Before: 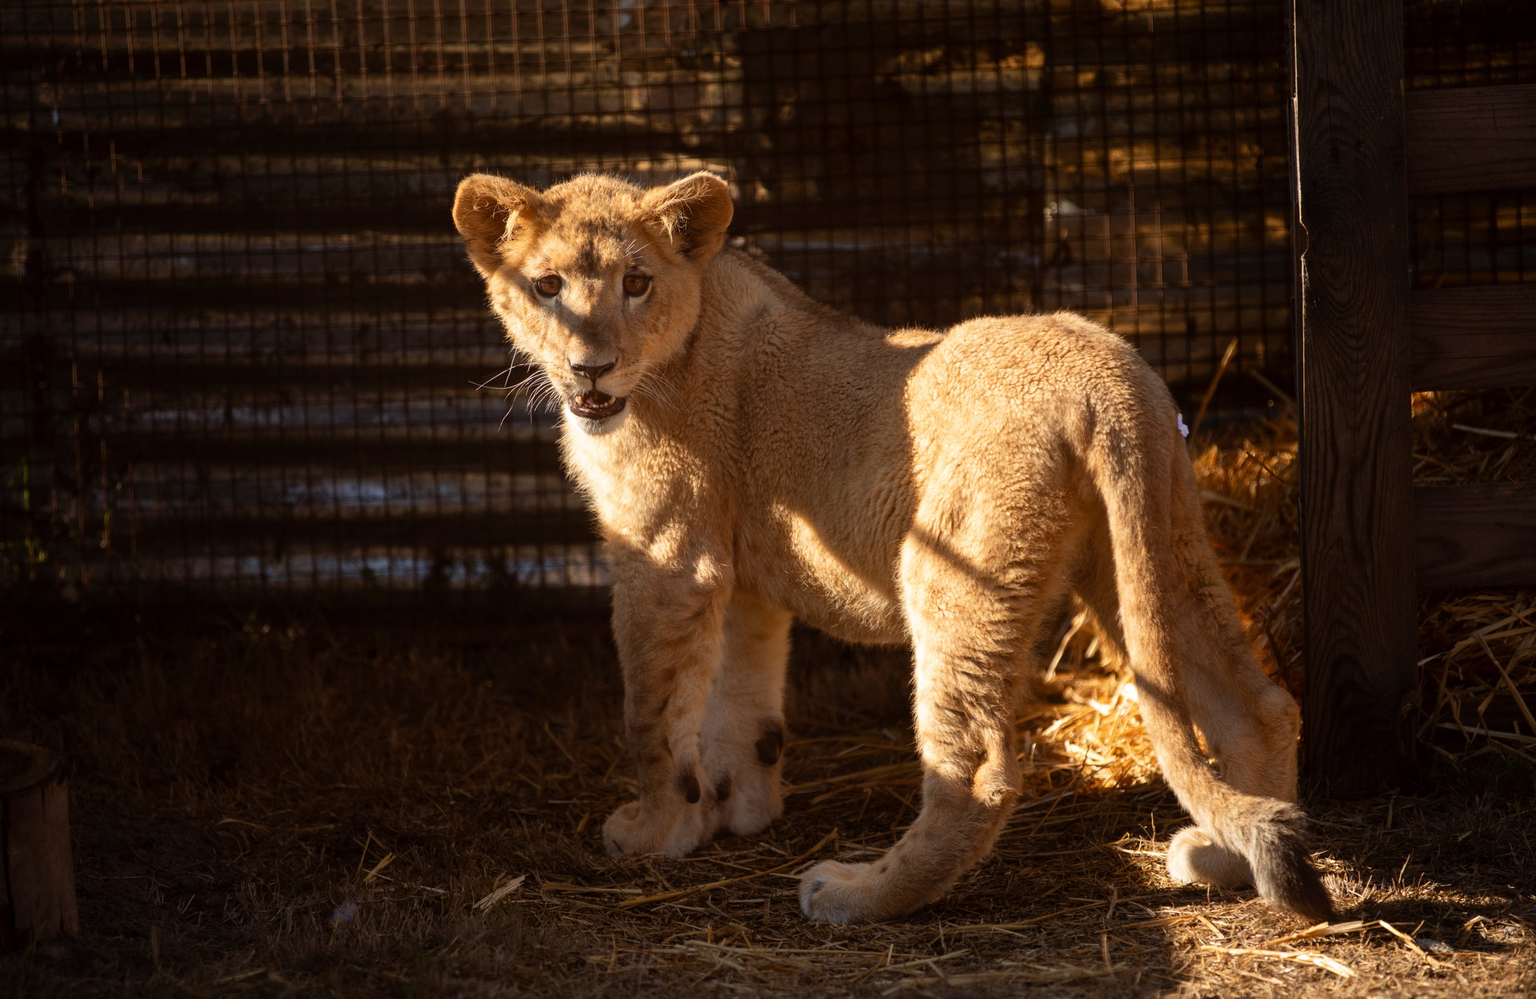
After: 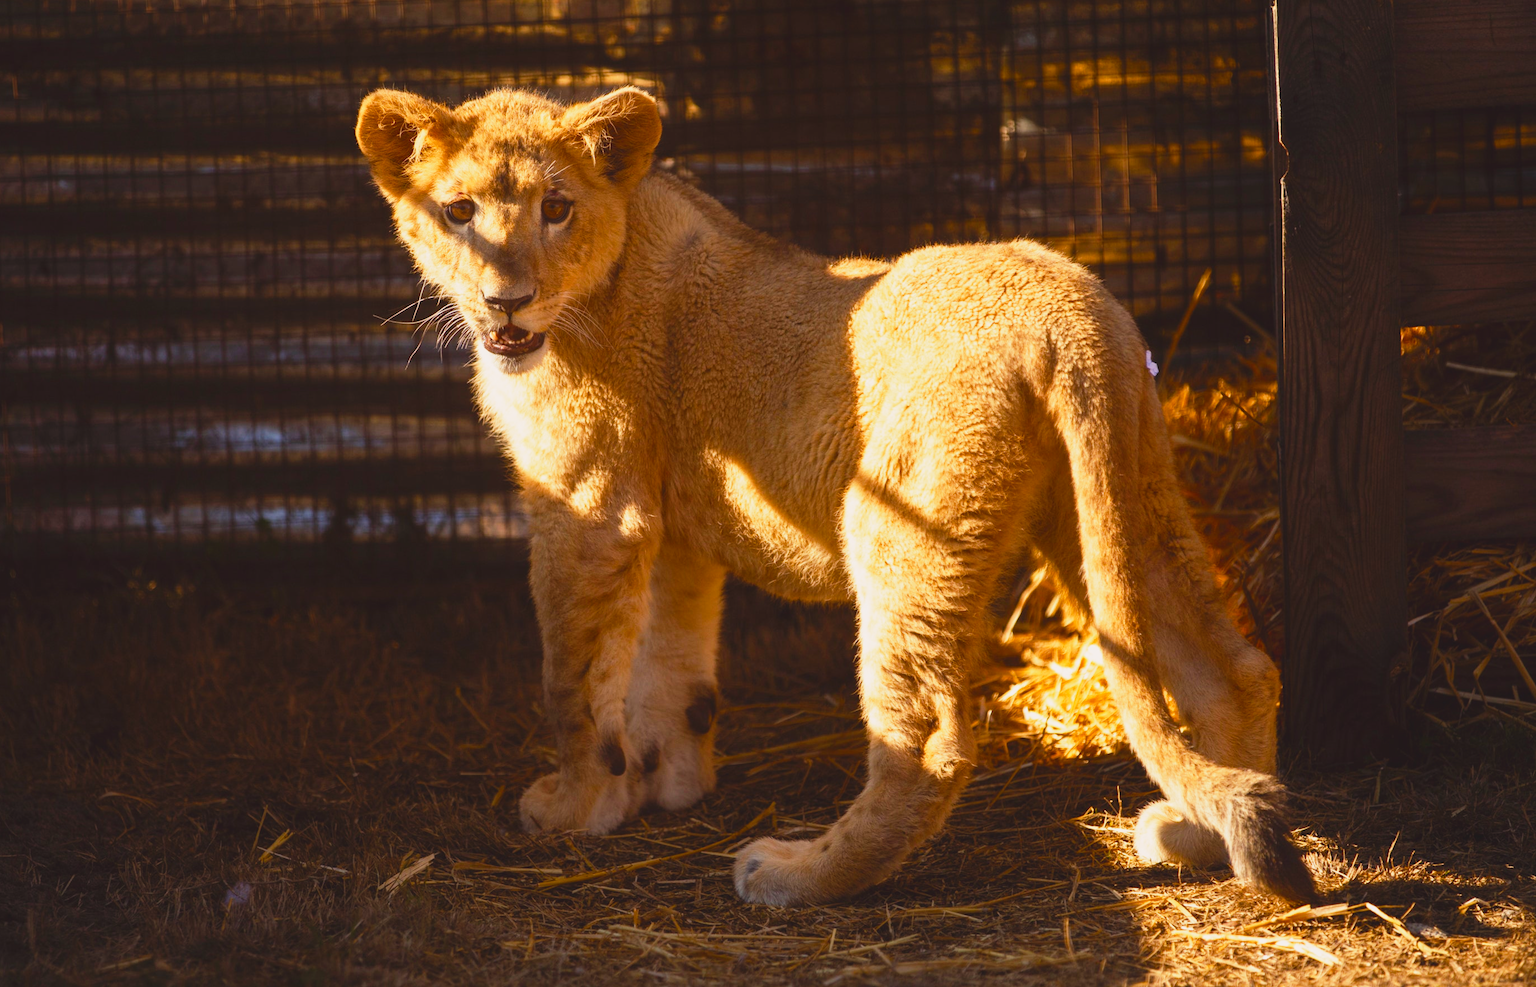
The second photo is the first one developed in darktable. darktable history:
crop and rotate: left 8.262%, top 9.226%
base curve: curves: ch0 [(0, 0) (0.088, 0.125) (0.176, 0.251) (0.354, 0.501) (0.613, 0.749) (1, 0.877)], preserve colors none
color balance rgb: shadows lift › chroma 2%, shadows lift › hue 247.2°, power › chroma 0.3%, power › hue 25.2°, highlights gain › chroma 3%, highlights gain › hue 60°, global offset › luminance 0.75%, perceptual saturation grading › global saturation 20%, perceptual saturation grading › highlights -20%, perceptual saturation grading › shadows 30%, global vibrance 20%
